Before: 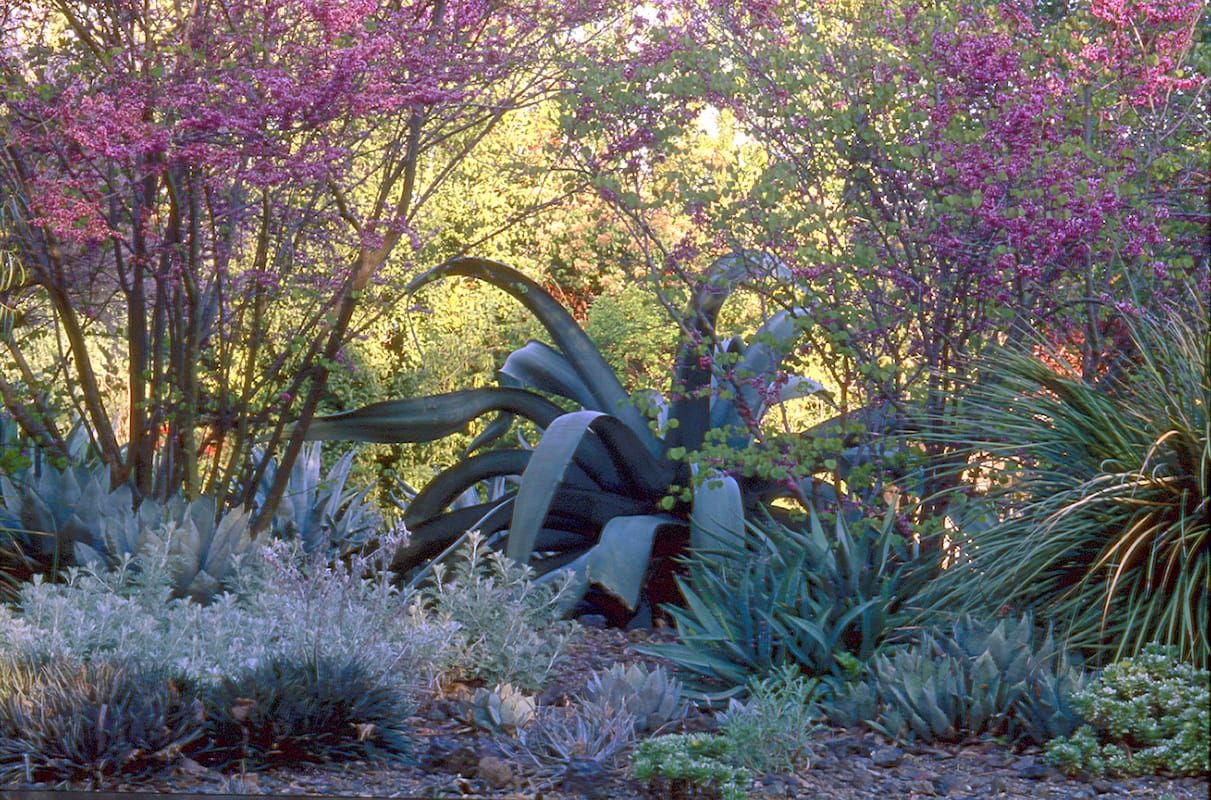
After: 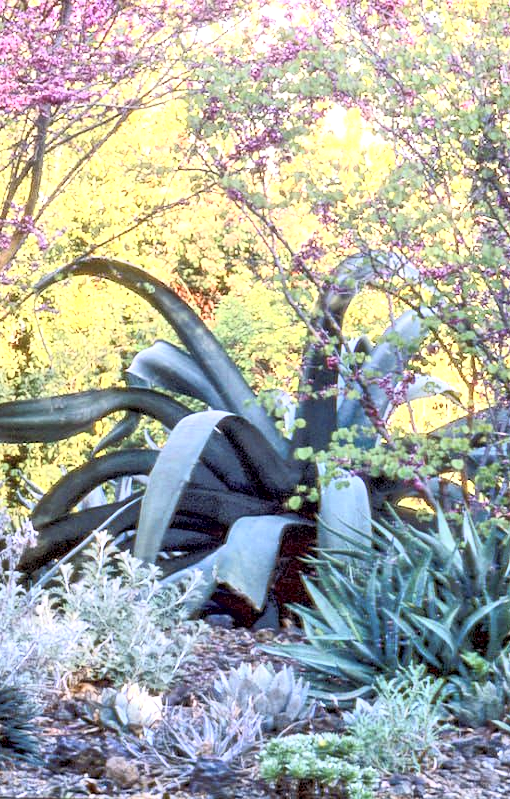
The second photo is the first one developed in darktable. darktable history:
exposure: black level correction 0.001, exposure 0.498 EV, compensate exposure bias true, compensate highlight preservation false
crop: left 30.855%, right 26.975%
contrast equalizer: octaves 7, y [[0.439, 0.44, 0.442, 0.457, 0.493, 0.498], [0.5 ×6], [0.5 ×6], [0 ×6], [0 ×6]], mix -0.996
local contrast: detail 130%
contrast brightness saturation: contrast 0.374, brightness 0.522
